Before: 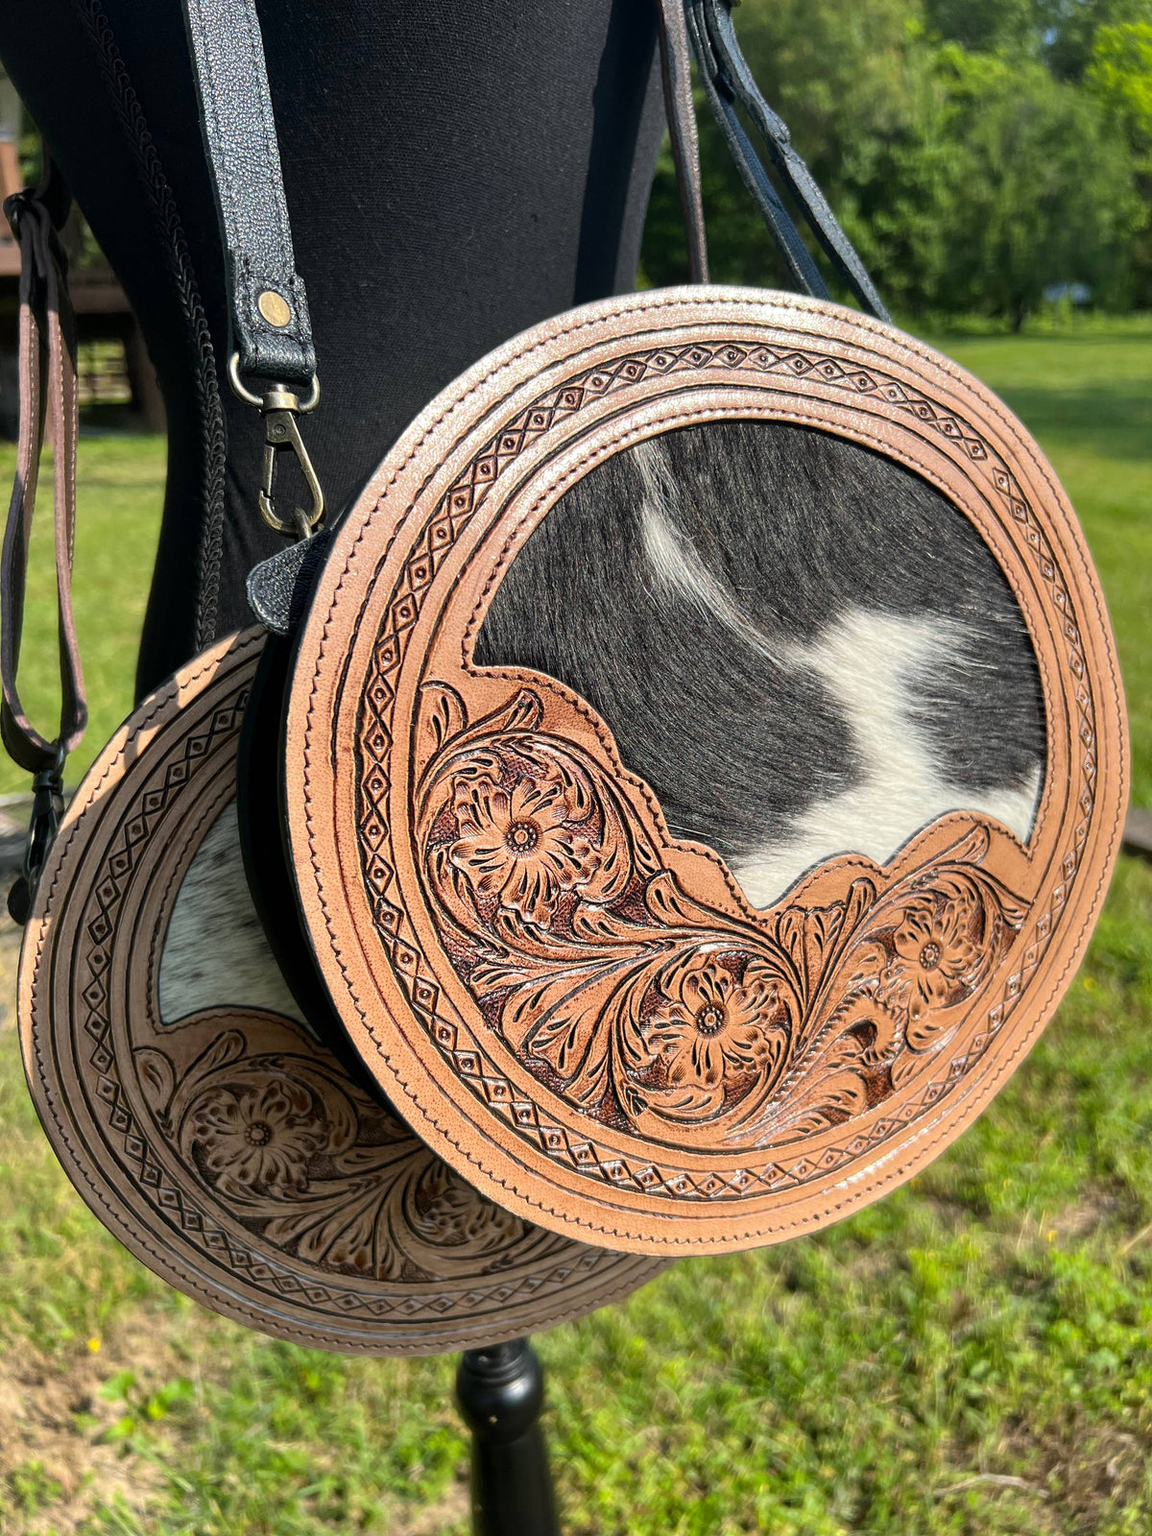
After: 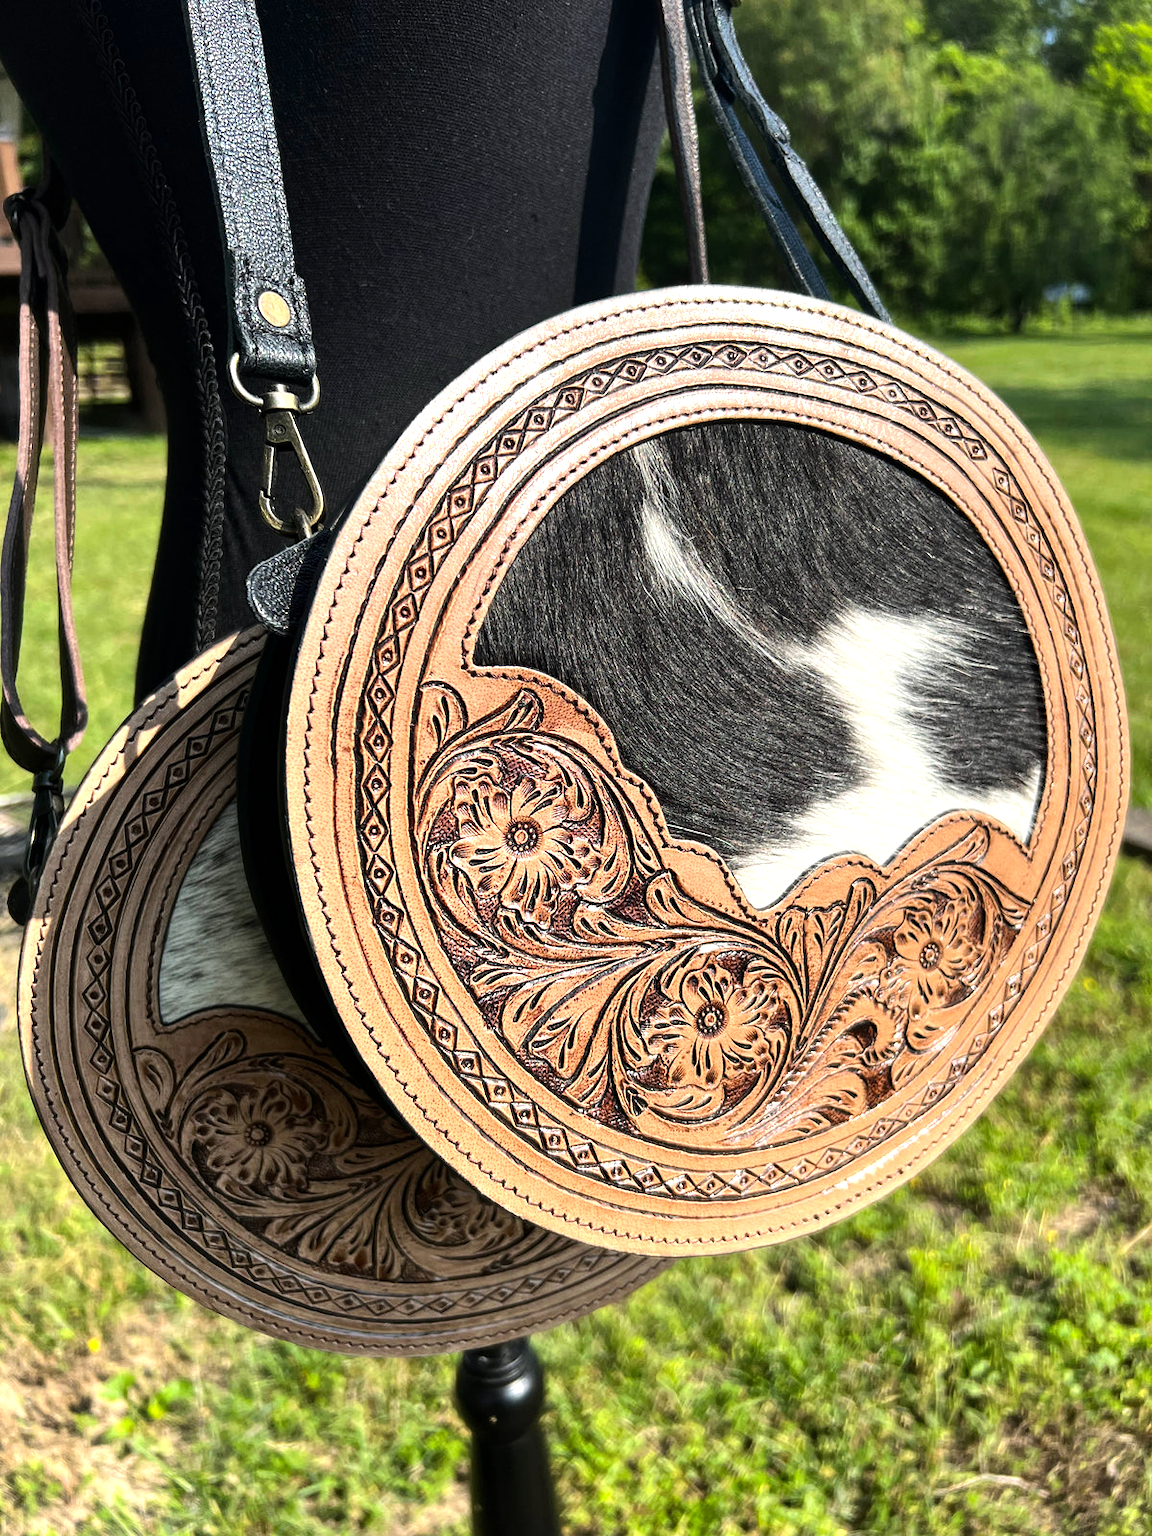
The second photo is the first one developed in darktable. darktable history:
tone equalizer: -8 EV -0.719 EV, -7 EV -0.696 EV, -6 EV -0.568 EV, -5 EV -0.424 EV, -3 EV 0.367 EV, -2 EV 0.6 EV, -1 EV 0.675 EV, +0 EV 0.745 EV, edges refinement/feathering 500, mask exposure compensation -1.57 EV, preserve details no
